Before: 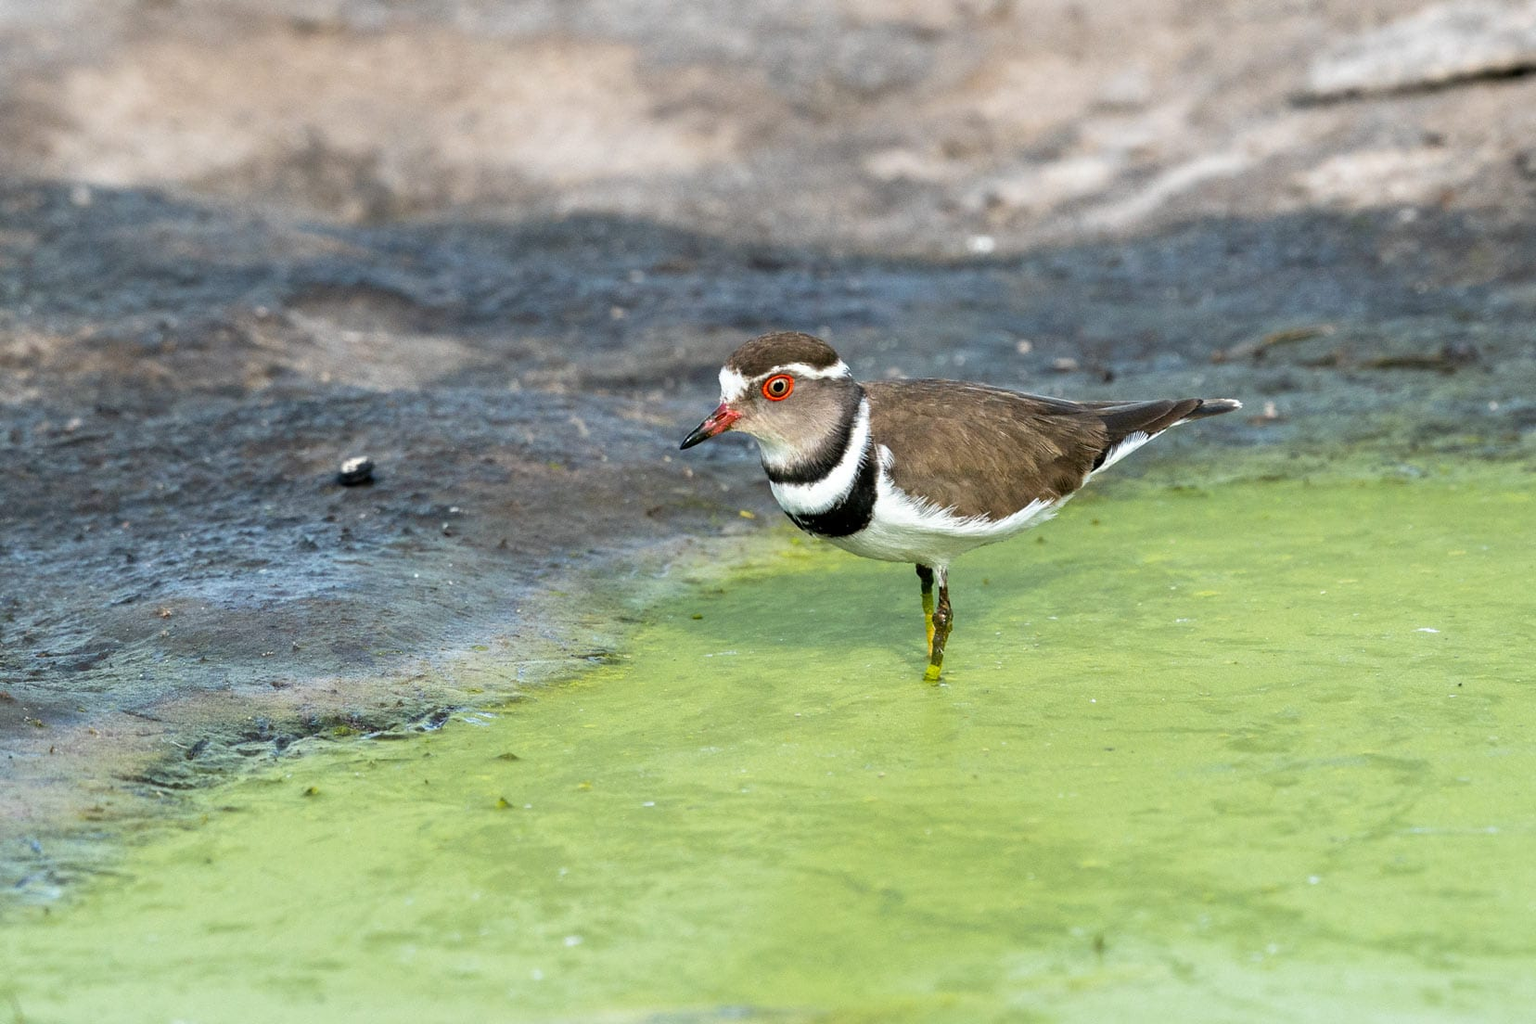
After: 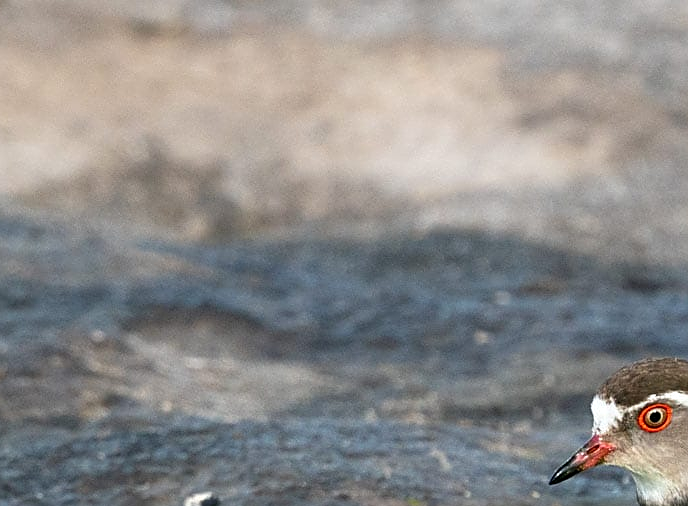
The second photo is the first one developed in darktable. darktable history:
crop and rotate: left 11.135%, top 0.065%, right 47.265%, bottom 54.075%
sharpen: on, module defaults
exposure: exposure 0.021 EV, compensate highlight preservation false
